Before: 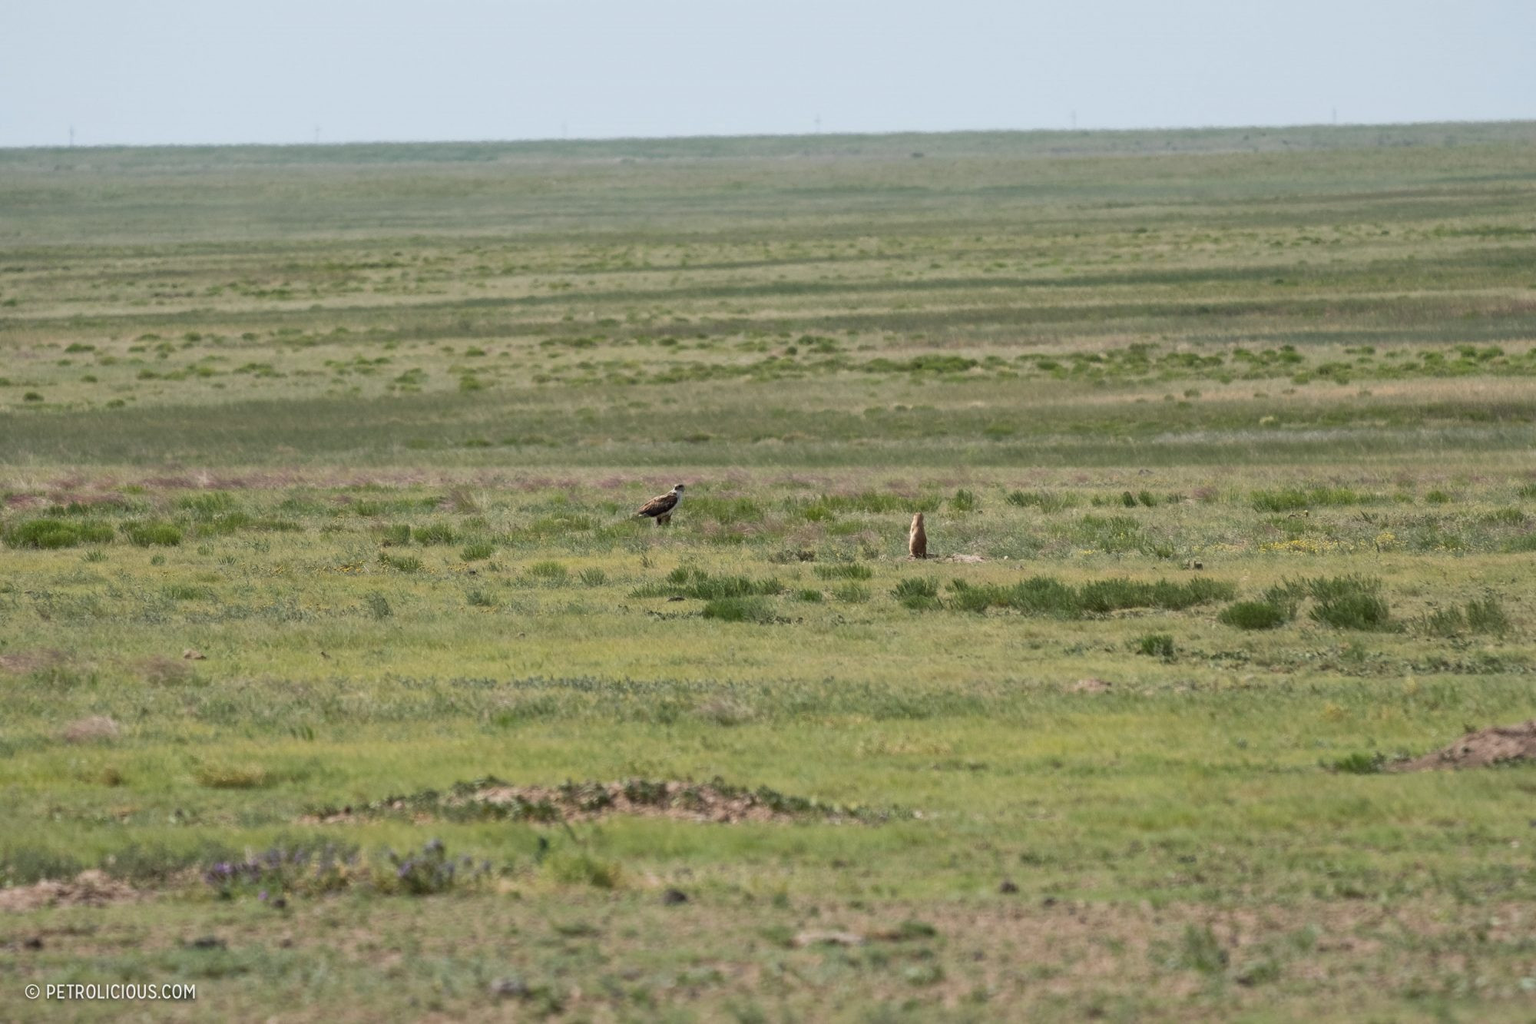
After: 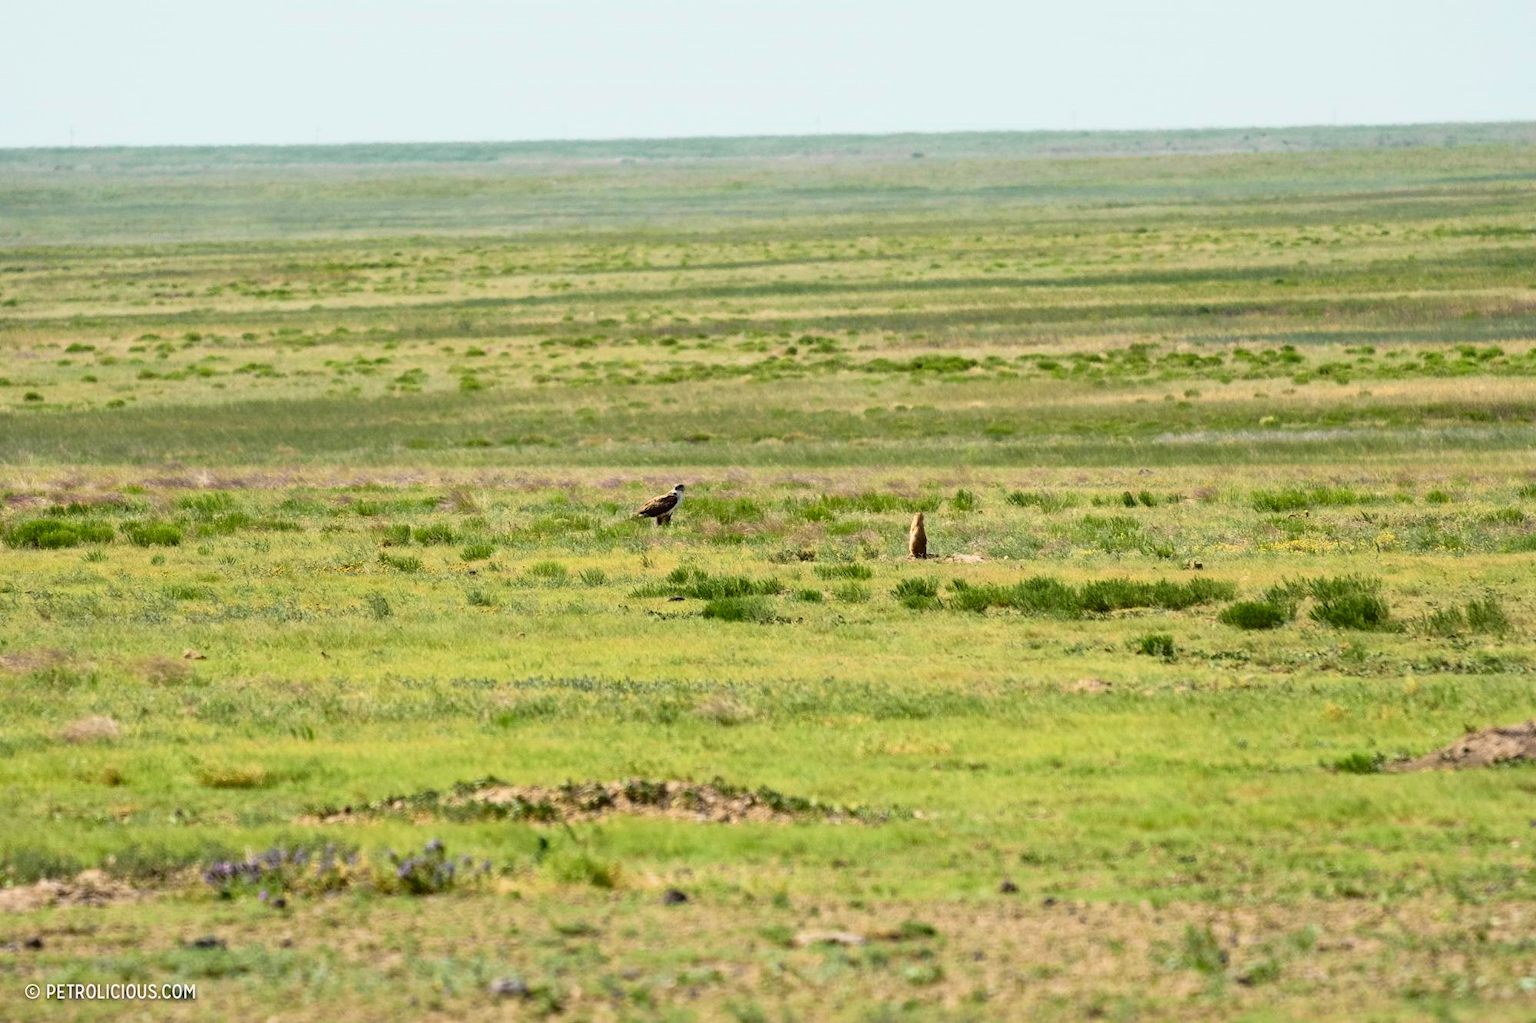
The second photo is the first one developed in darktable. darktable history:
tone curve: curves: ch0 [(0, 0.022) (0.177, 0.086) (0.392, 0.438) (0.704, 0.844) (0.858, 0.938) (1, 0.981)]; ch1 [(0, 0) (0.402, 0.36) (0.476, 0.456) (0.498, 0.501) (0.518, 0.521) (0.58, 0.598) (0.619, 0.65) (0.692, 0.737) (1, 1)]; ch2 [(0, 0) (0.415, 0.438) (0.483, 0.499) (0.503, 0.507) (0.526, 0.537) (0.563, 0.624) (0.626, 0.714) (0.699, 0.753) (0.997, 0.858)], color space Lab, independent channels
